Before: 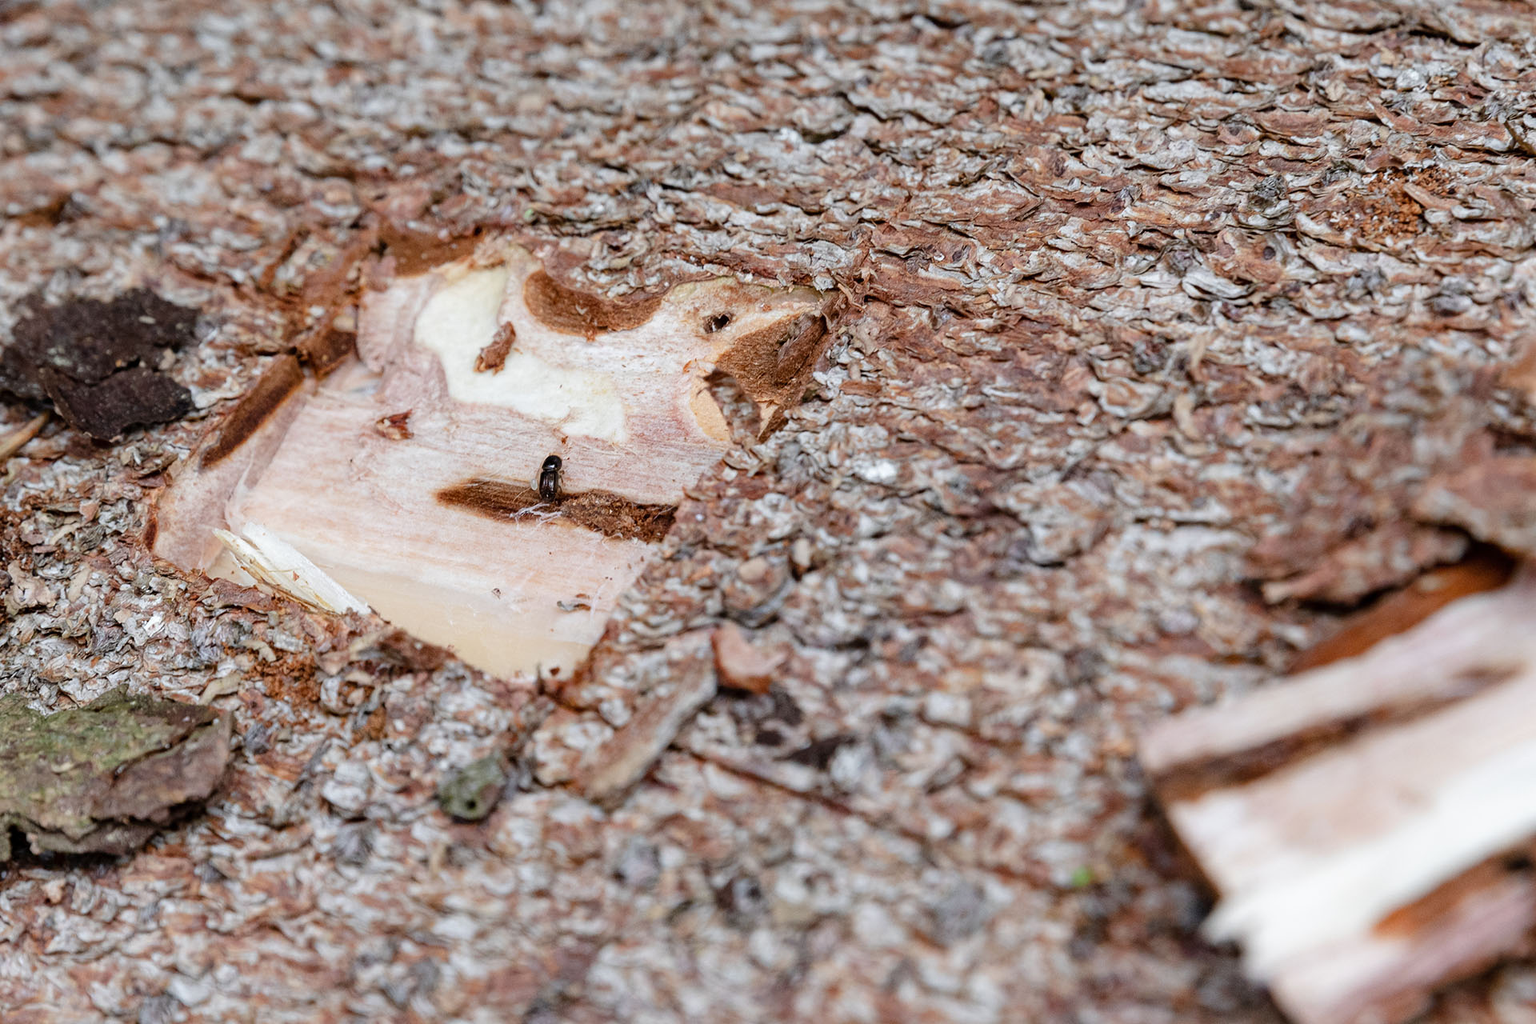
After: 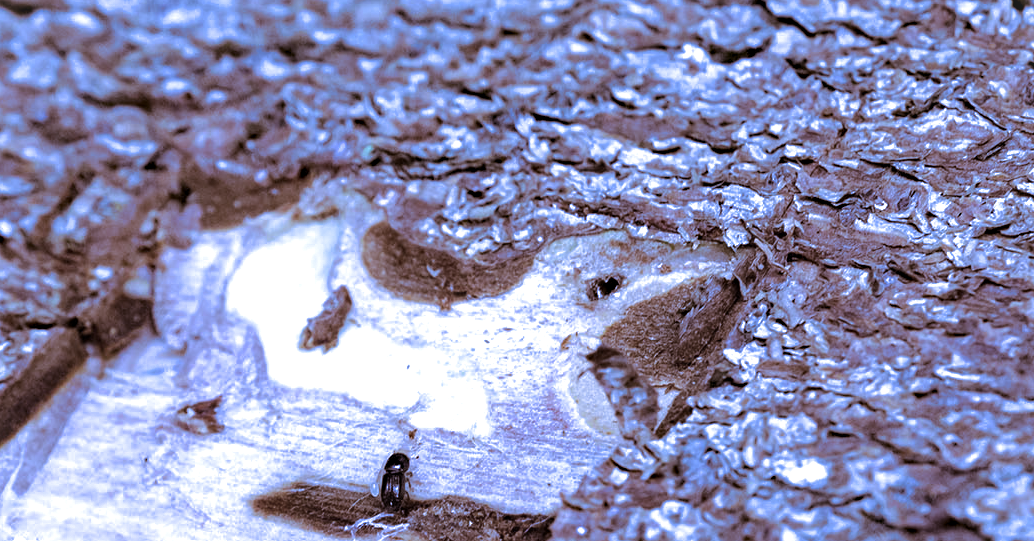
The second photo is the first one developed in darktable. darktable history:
crop: left 15.306%, top 9.065%, right 30.789%, bottom 48.638%
white balance: red 0.766, blue 1.537
split-toning: shadows › saturation 0.24, highlights › hue 54°, highlights › saturation 0.24
vignetting: fall-off start 100%, brightness 0.05, saturation 0
haze removal: compatibility mode true, adaptive false
